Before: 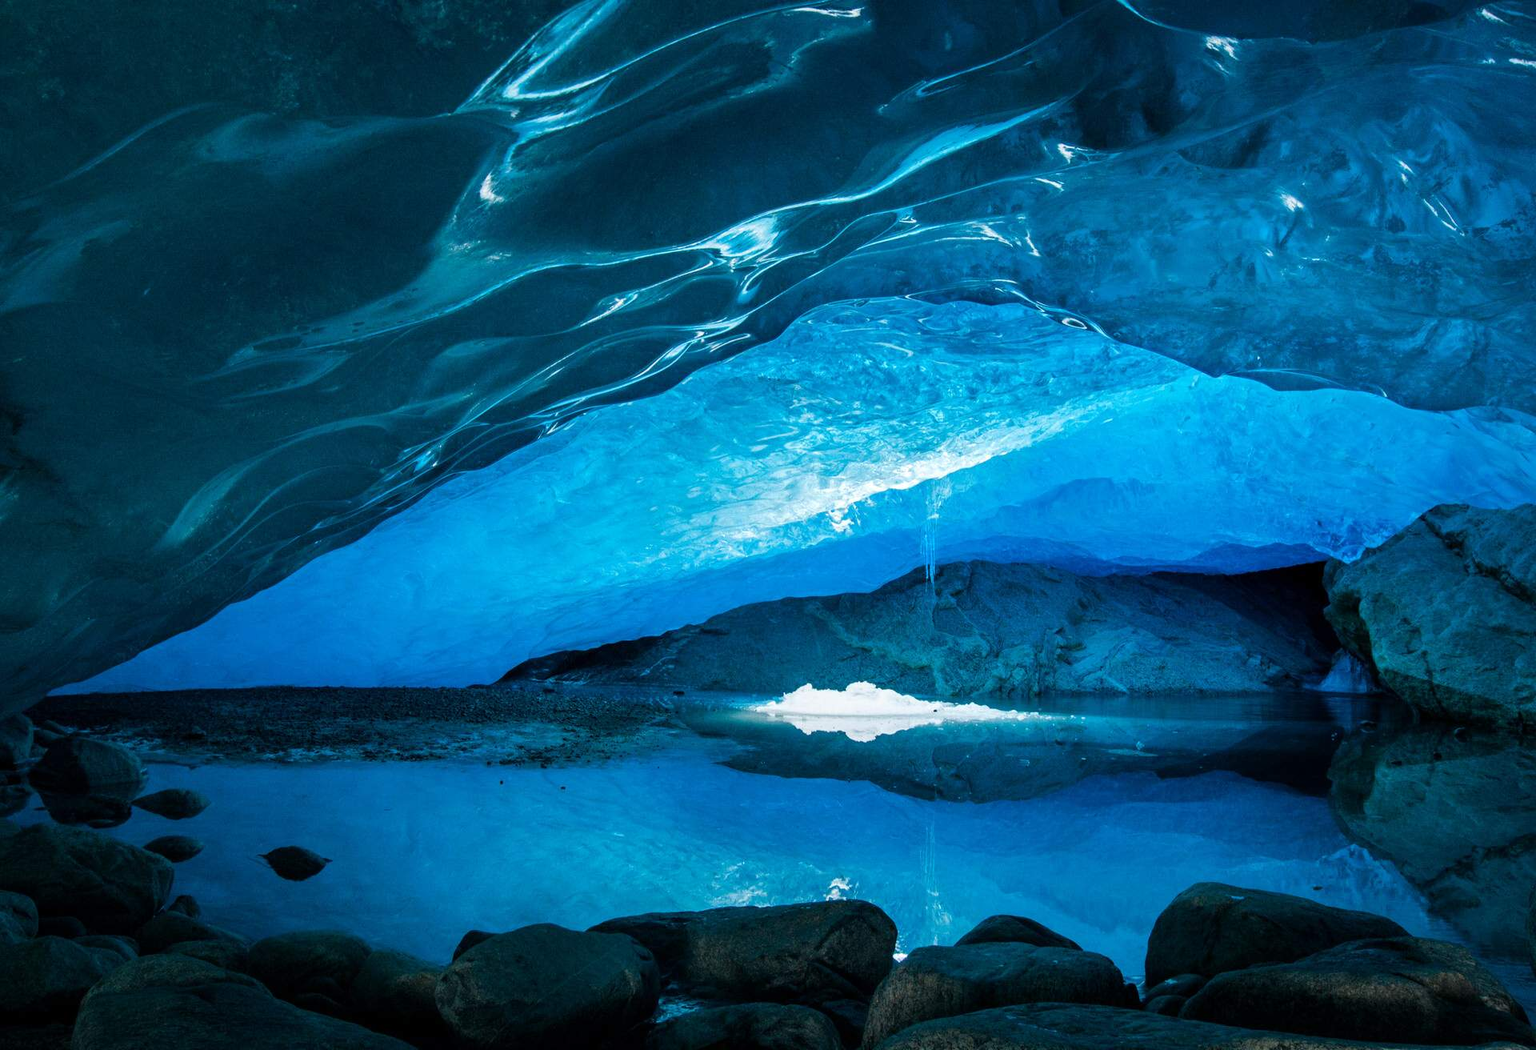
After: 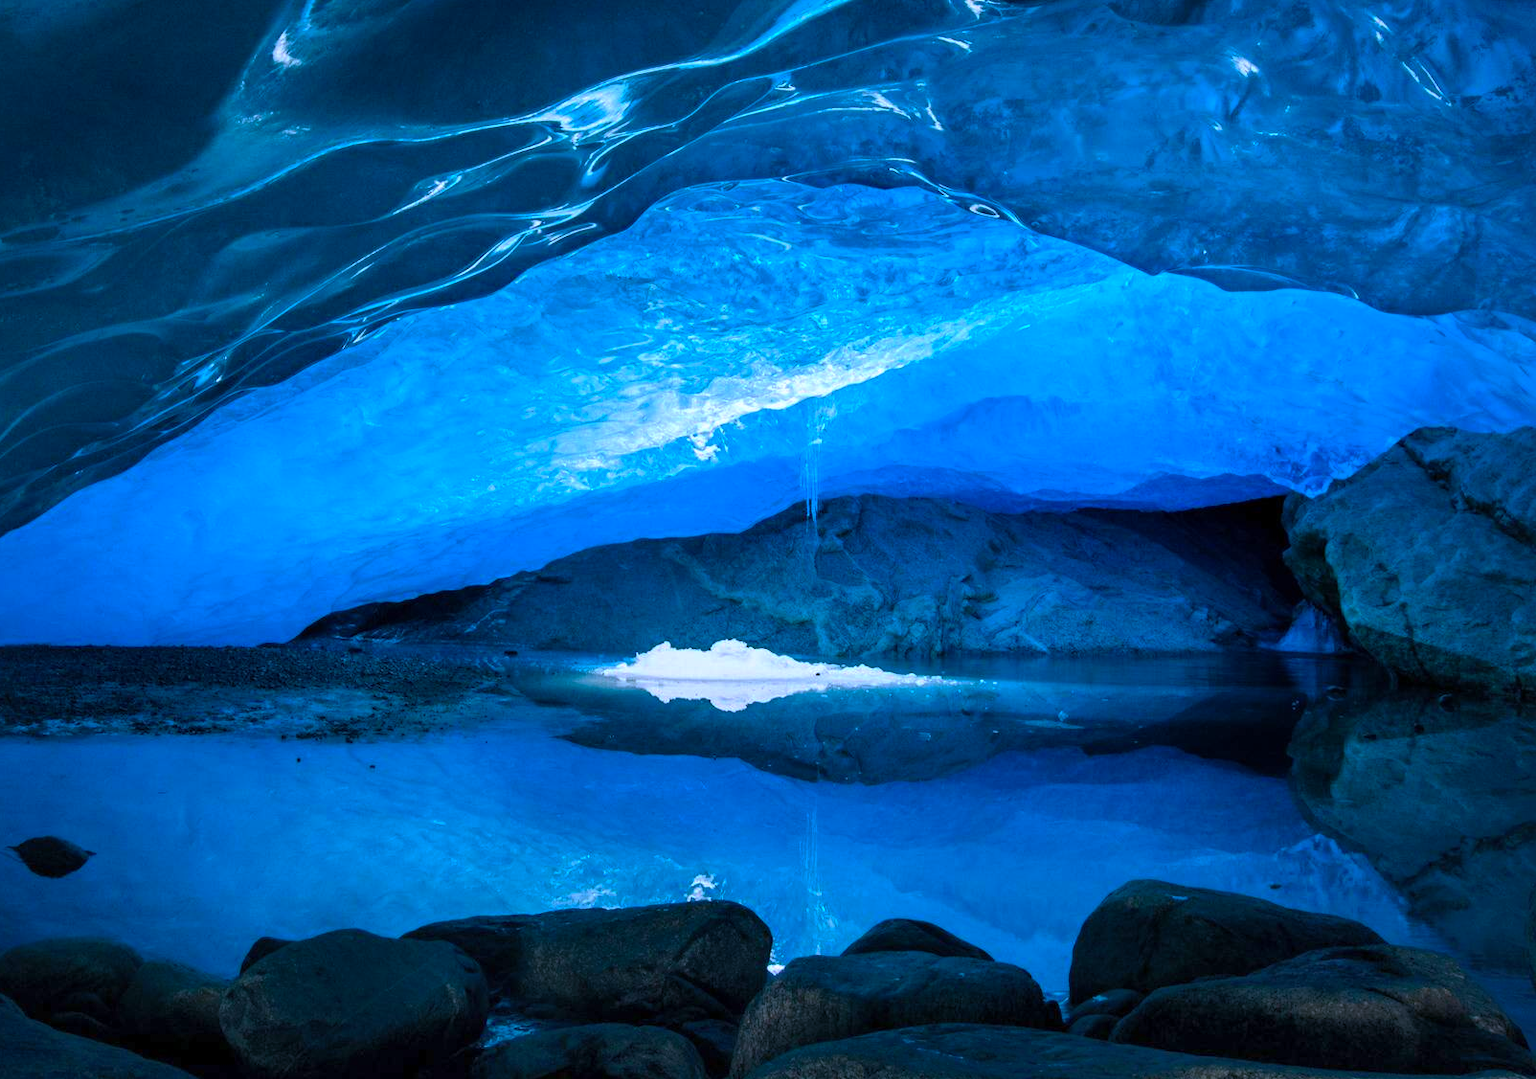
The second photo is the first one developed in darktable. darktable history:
base curve: curves: ch0 [(0, 0) (0.74, 0.67) (1, 1)], preserve colors none
crop: left 16.449%, top 14.091%
shadows and highlights: shadows 61.41, white point adjustment 0.347, highlights -34.08, compress 84.25%
color calibration: illuminant as shot in camera, x 0.379, y 0.397, temperature 4132.5 K
